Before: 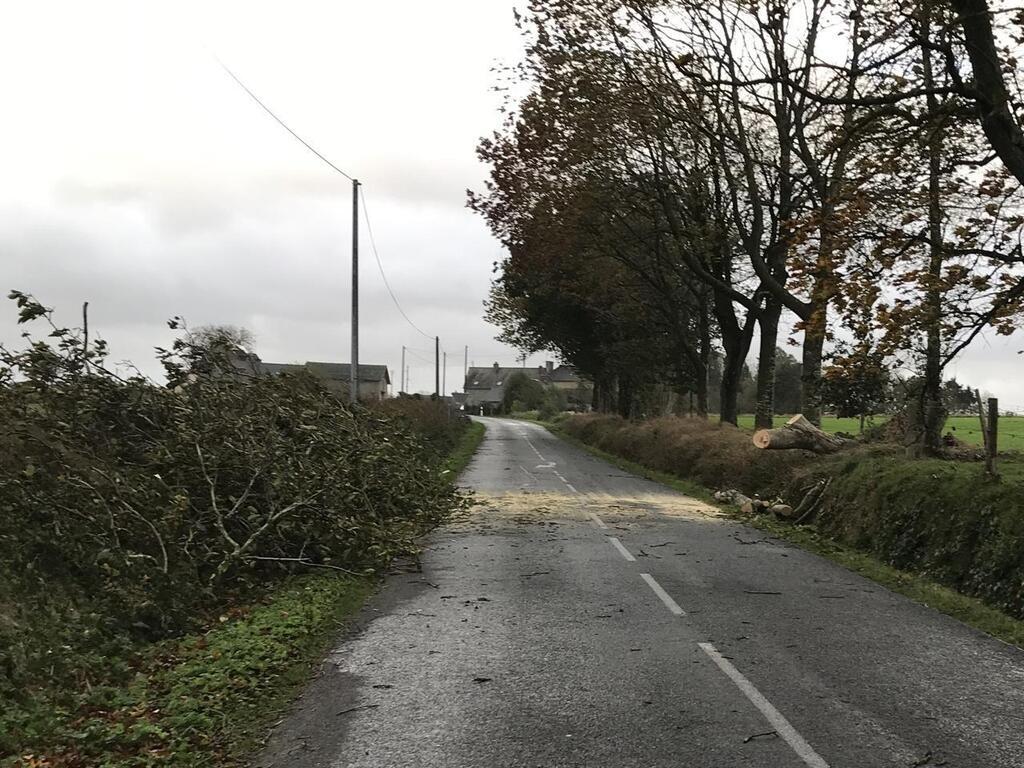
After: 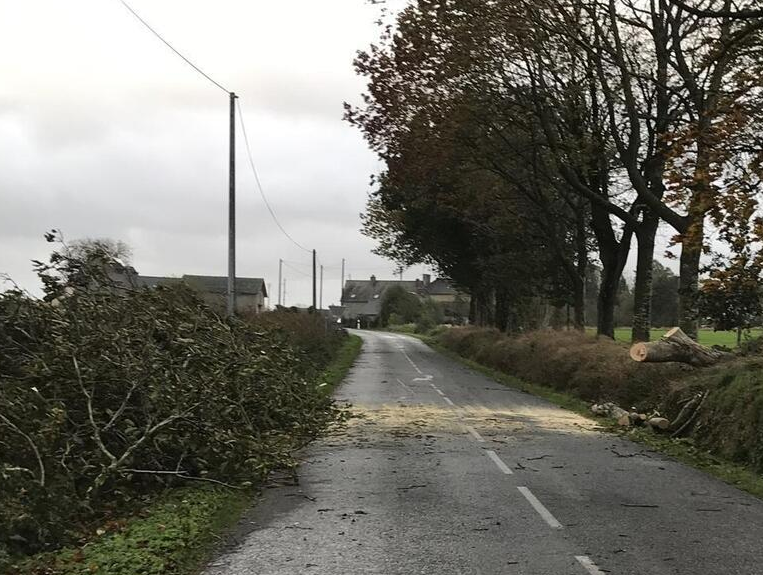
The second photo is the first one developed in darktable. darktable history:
color correction: highlights b* 0.05
crop and rotate: left 12.107%, top 11.453%, right 13.29%, bottom 13.65%
